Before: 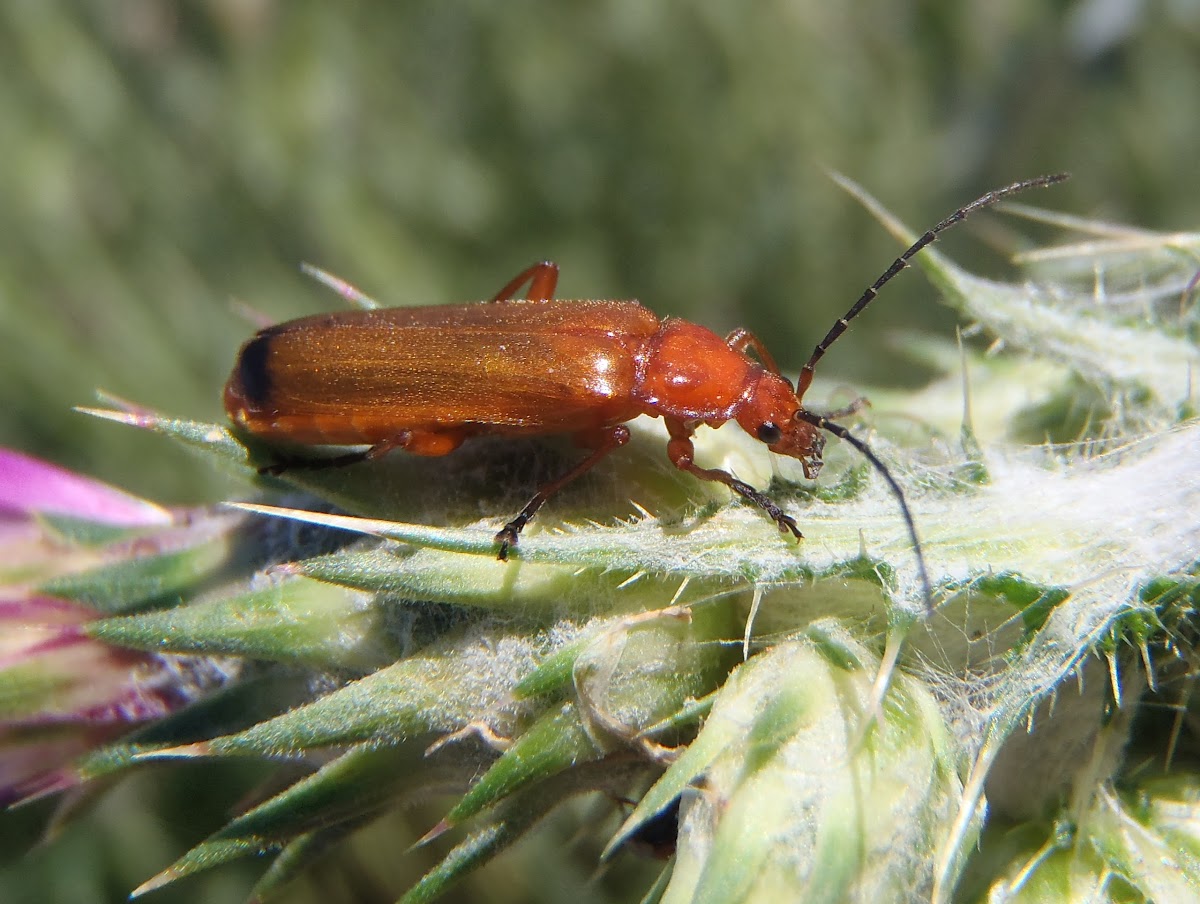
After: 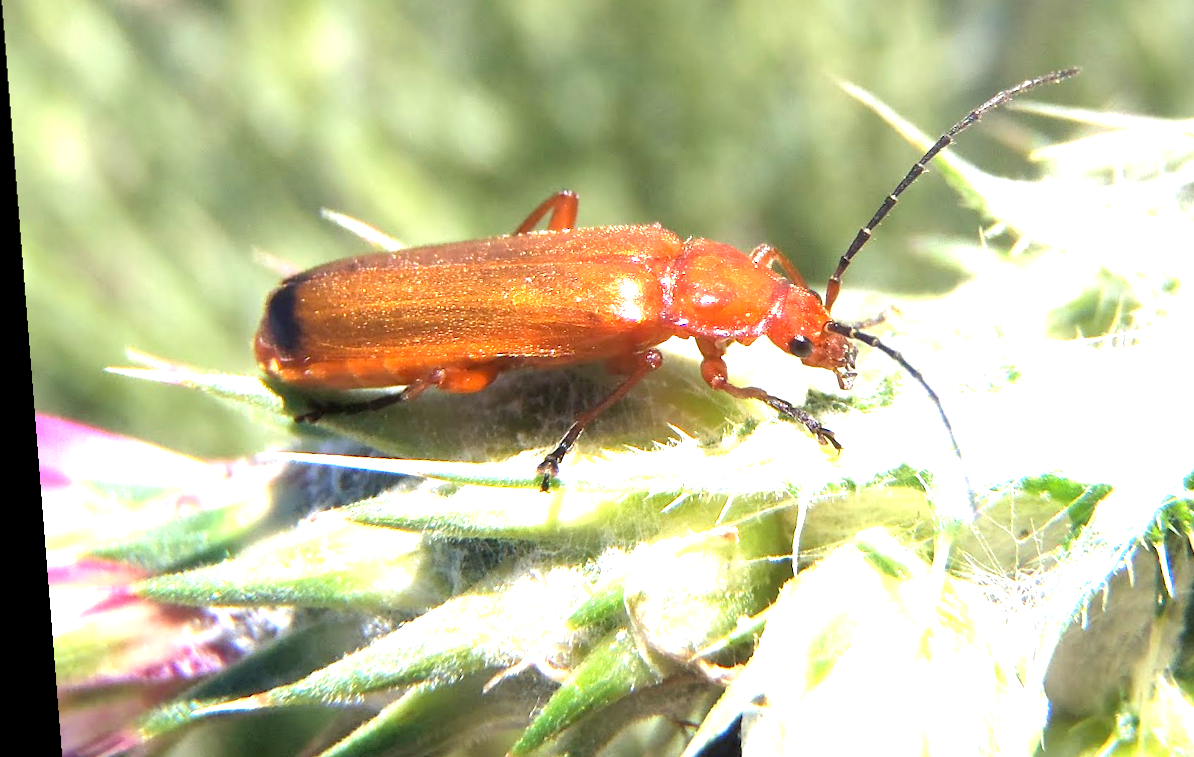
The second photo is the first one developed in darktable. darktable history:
exposure: black level correction 0.001, exposure 1.84 EV, compensate highlight preservation false
crop and rotate: angle 0.03°, top 11.643%, right 5.651%, bottom 11.189%
rotate and perspective: rotation -4.2°, shear 0.006, automatic cropping off
base curve: curves: ch0 [(0, 0) (0.472, 0.455) (1, 1)], preserve colors none
